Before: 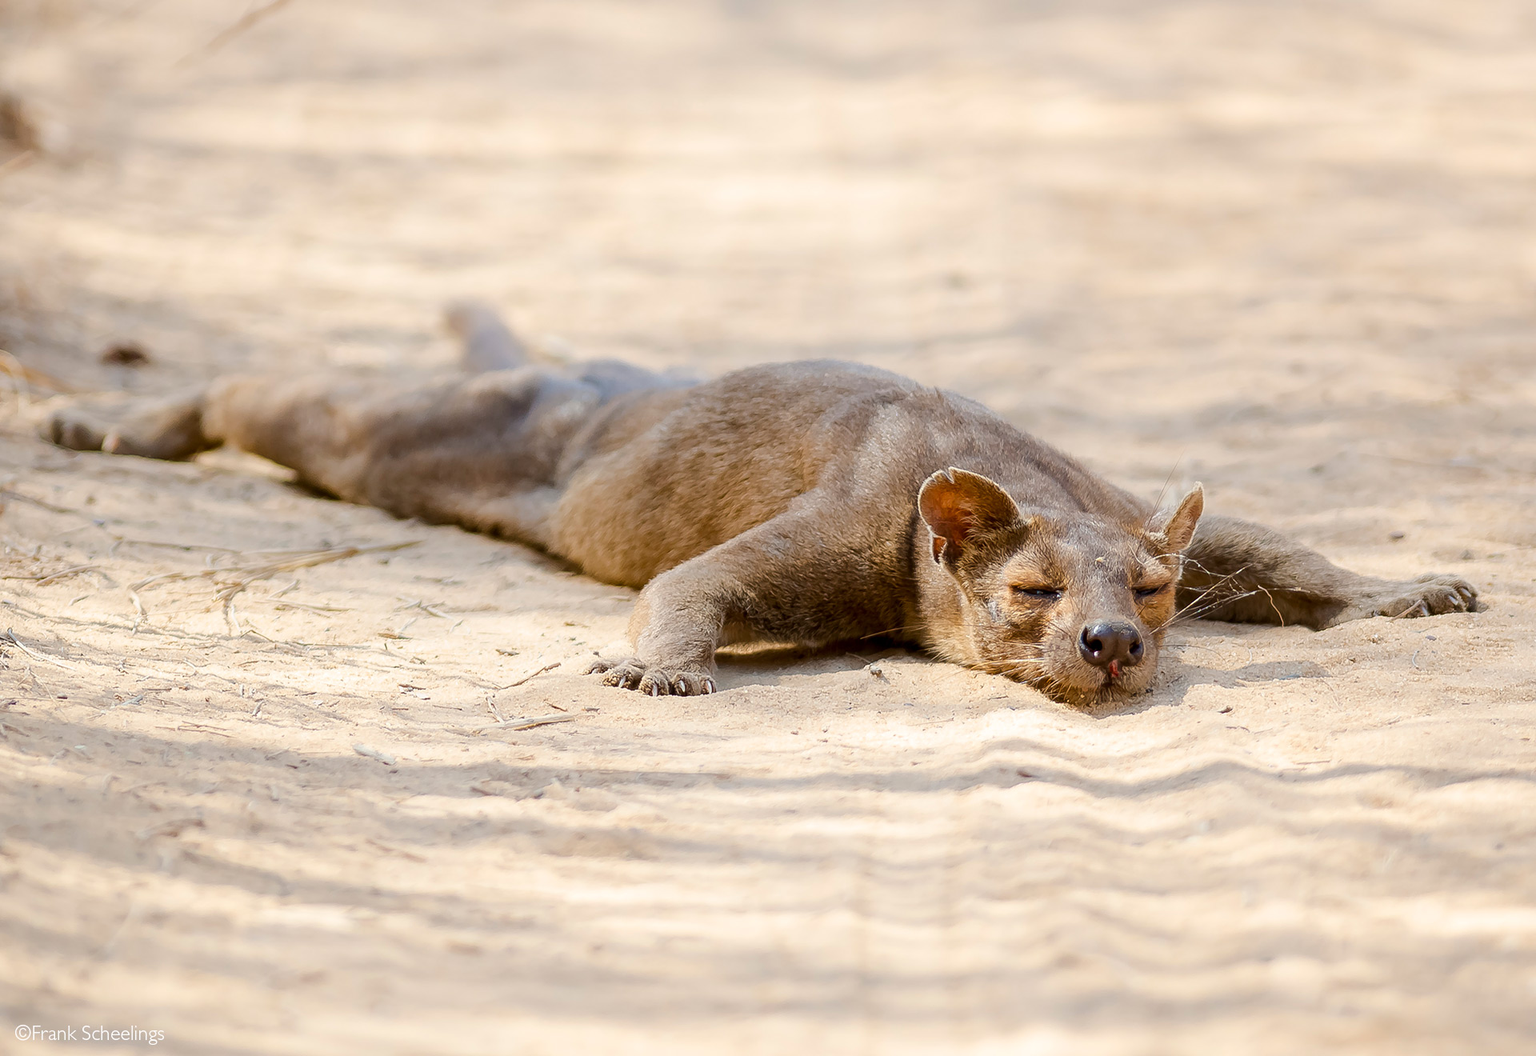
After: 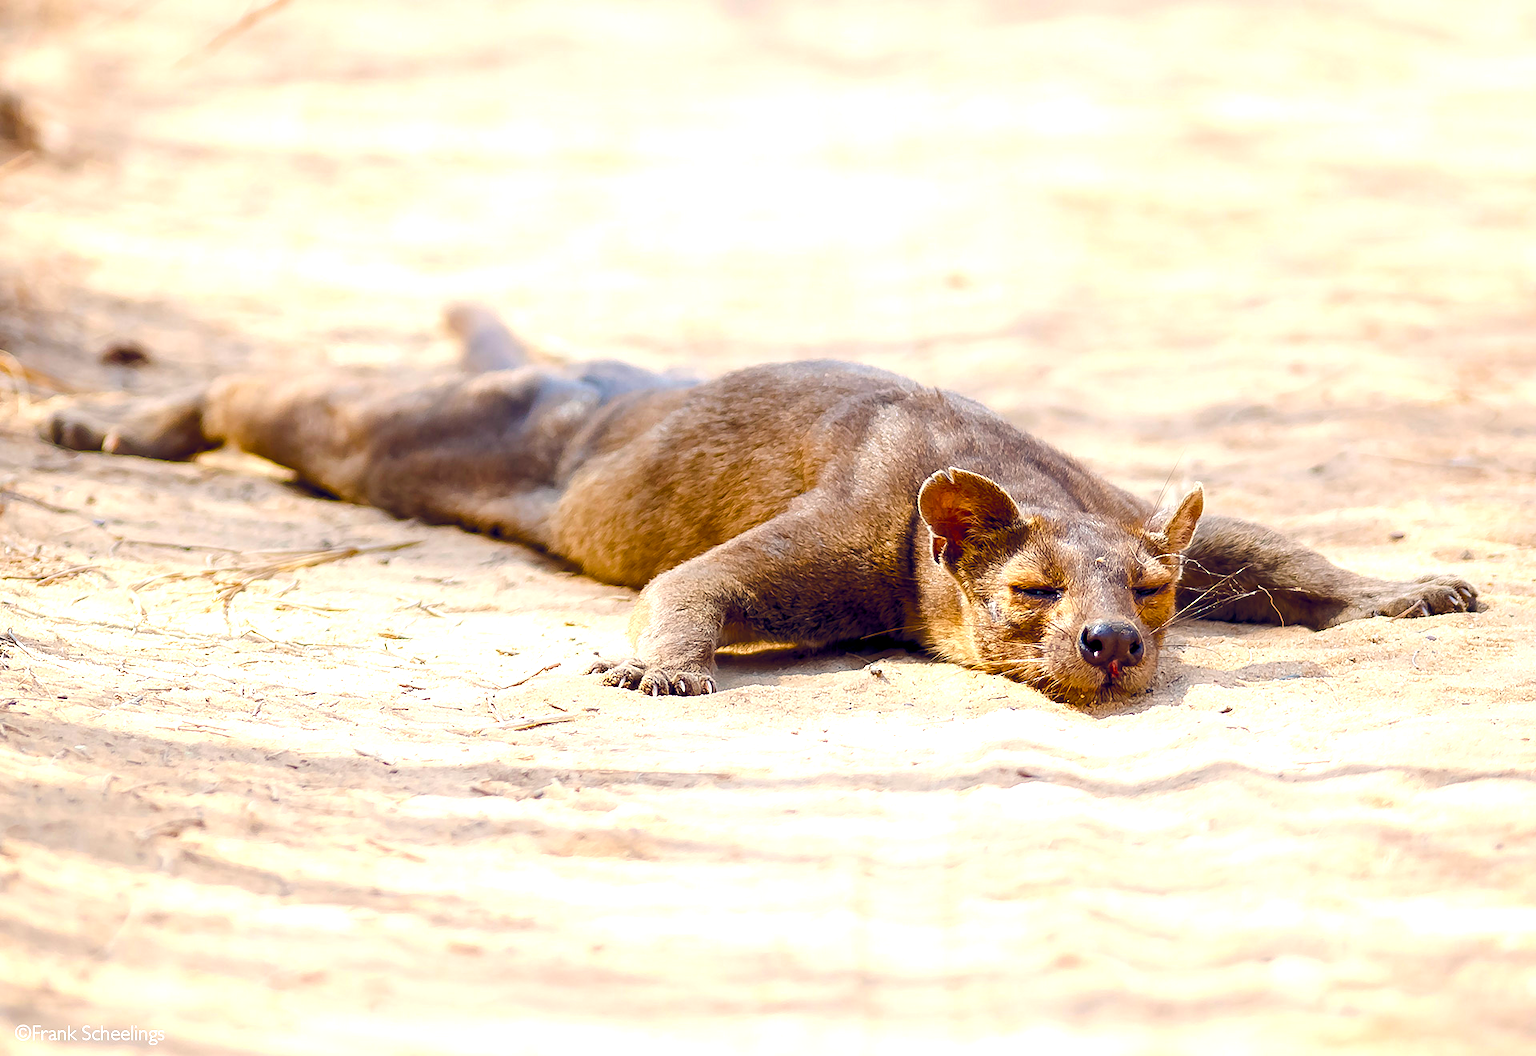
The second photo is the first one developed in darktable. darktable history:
color balance rgb: highlights gain › chroma 1.074%, highlights gain › hue 60.15°, global offset › chroma 0.247%, global offset › hue 257.17°, linear chroma grading › global chroma 15.494%, perceptual saturation grading › global saturation 20%, perceptual saturation grading › highlights -25.576%, perceptual saturation grading › shadows 49.447%, perceptual brilliance grading › global brilliance 20.982%, perceptual brilliance grading › shadows -35.262%, global vibrance 25.505%
